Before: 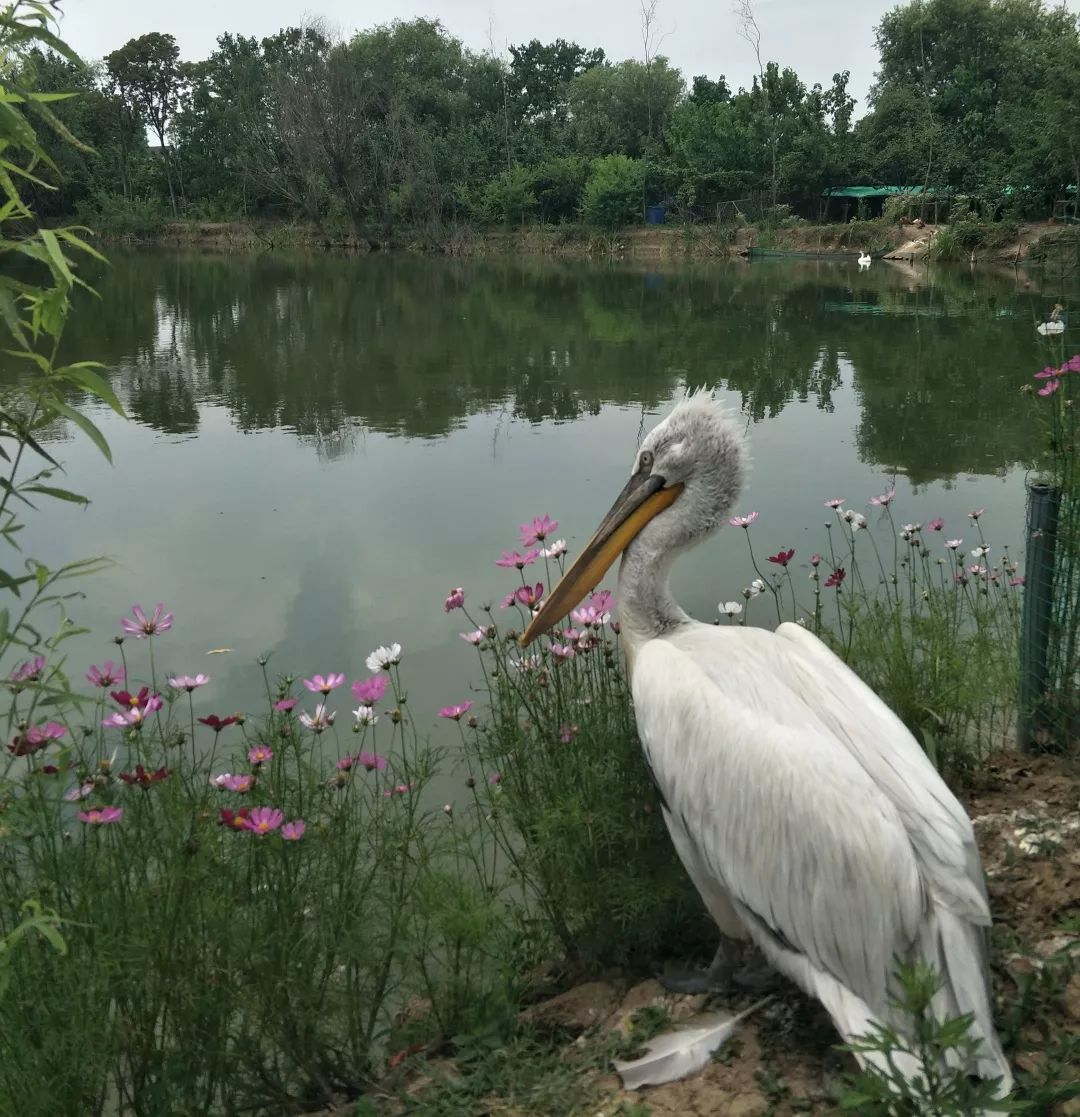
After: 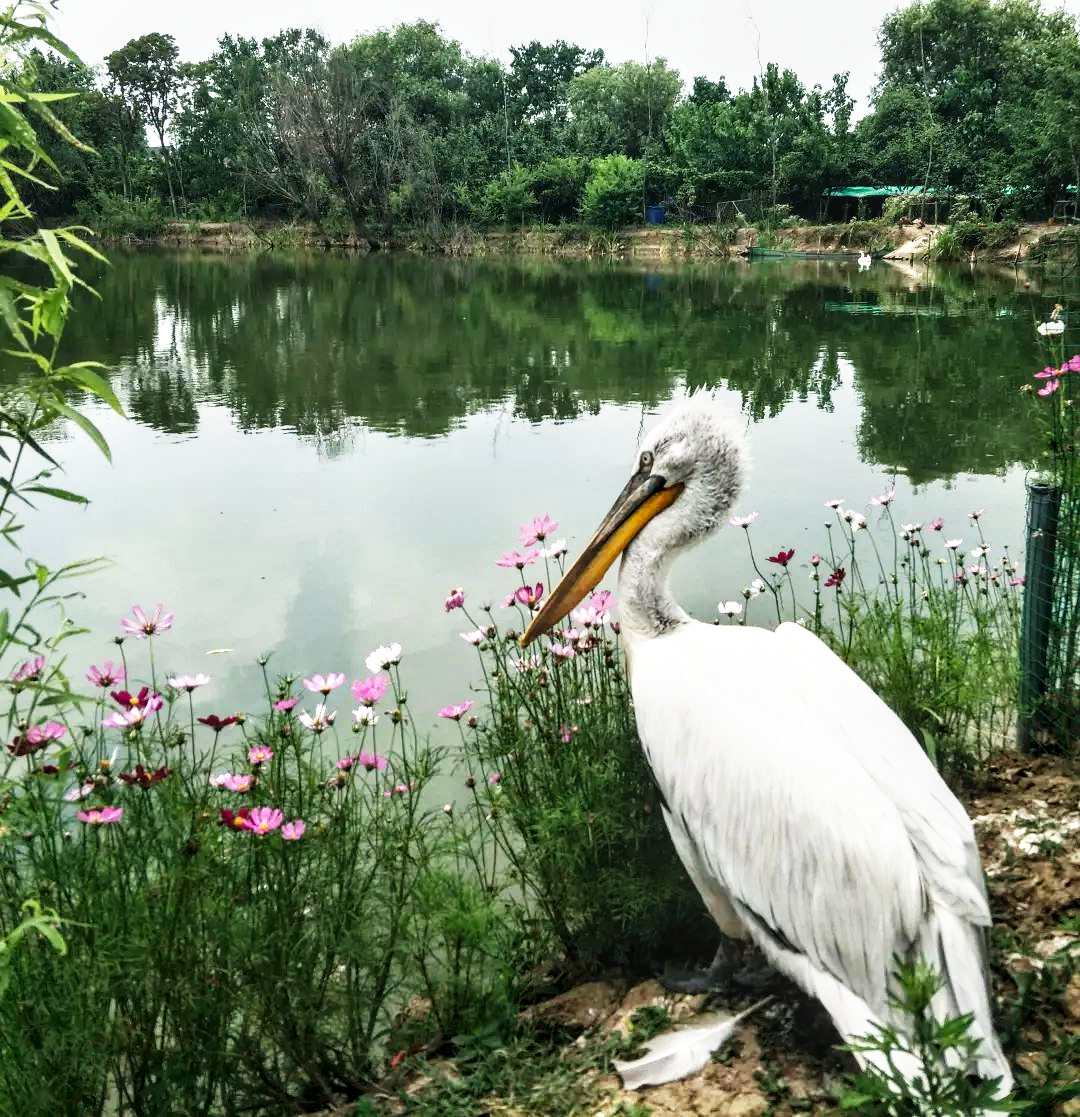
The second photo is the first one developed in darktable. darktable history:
base curve: curves: ch0 [(0, 0) (0.007, 0.004) (0.027, 0.03) (0.046, 0.07) (0.207, 0.54) (0.442, 0.872) (0.673, 0.972) (1, 1)], preserve colors none
local contrast: on, module defaults
tone equalizer: -8 EV -0.449 EV, -7 EV -0.397 EV, -6 EV -0.328 EV, -5 EV -0.237 EV, -3 EV 0.207 EV, -2 EV 0.308 EV, -1 EV 0.389 EV, +0 EV 0.437 EV, edges refinement/feathering 500, mask exposure compensation -1.57 EV, preserve details no
